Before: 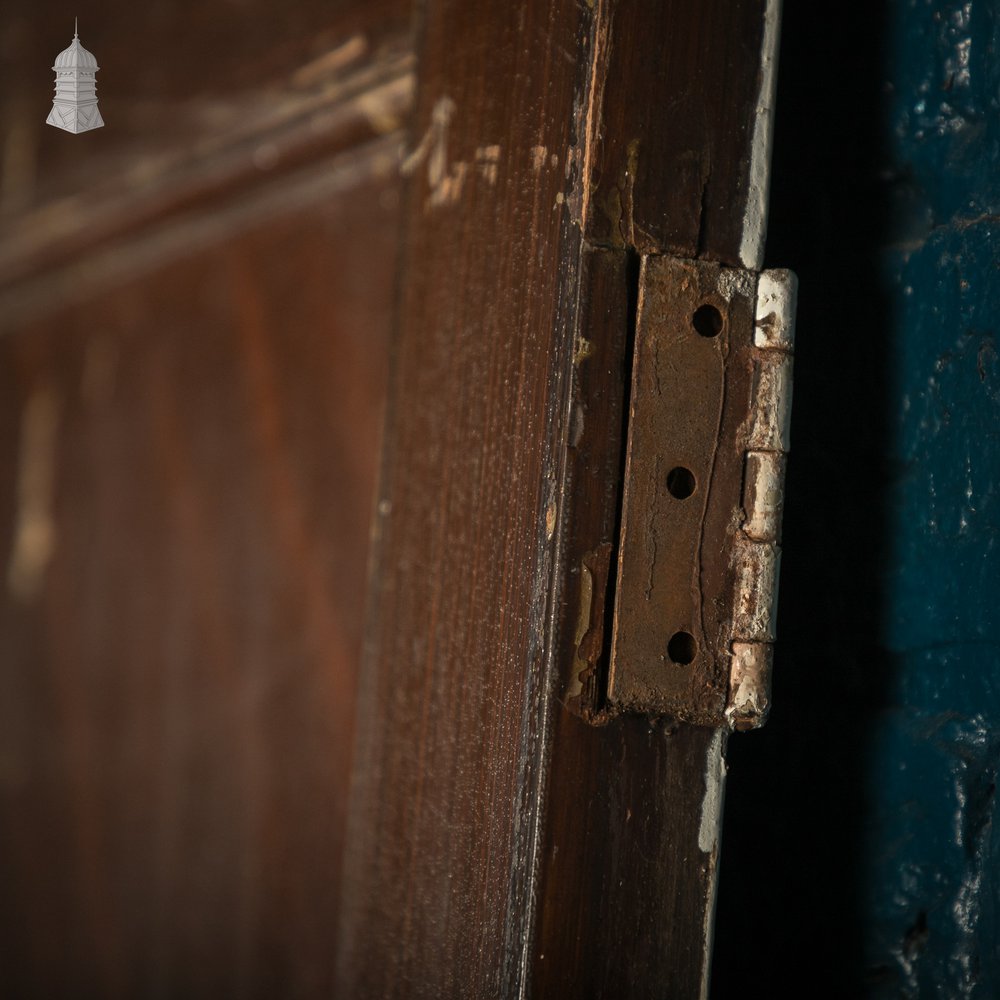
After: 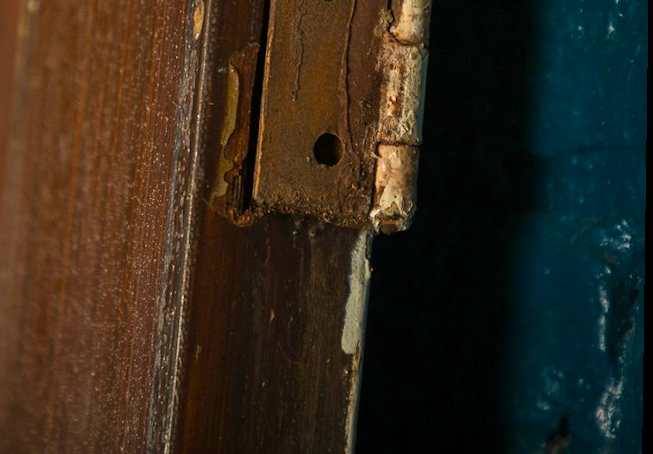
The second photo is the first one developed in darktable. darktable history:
rotate and perspective: rotation 0.8°, automatic cropping off
velvia: on, module defaults
crop and rotate: left 35.509%, top 50.238%, bottom 4.934%
color balance rgb: perceptual saturation grading › global saturation 25%, perceptual brilliance grading › mid-tones 10%, perceptual brilliance grading › shadows 15%, global vibrance 20%
